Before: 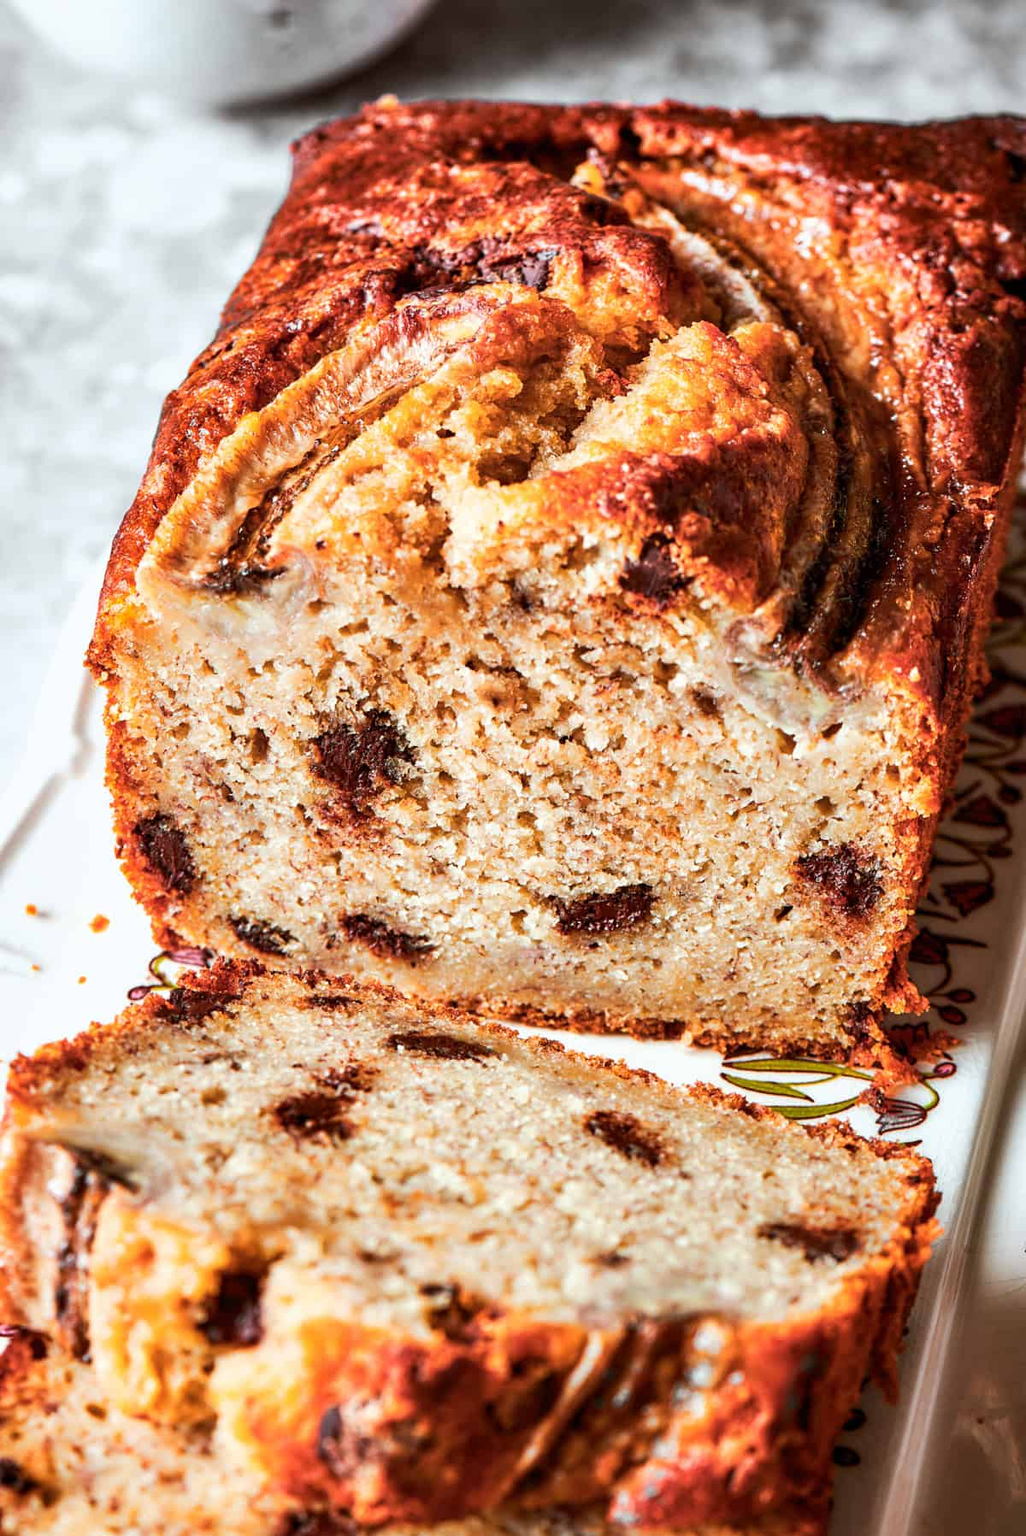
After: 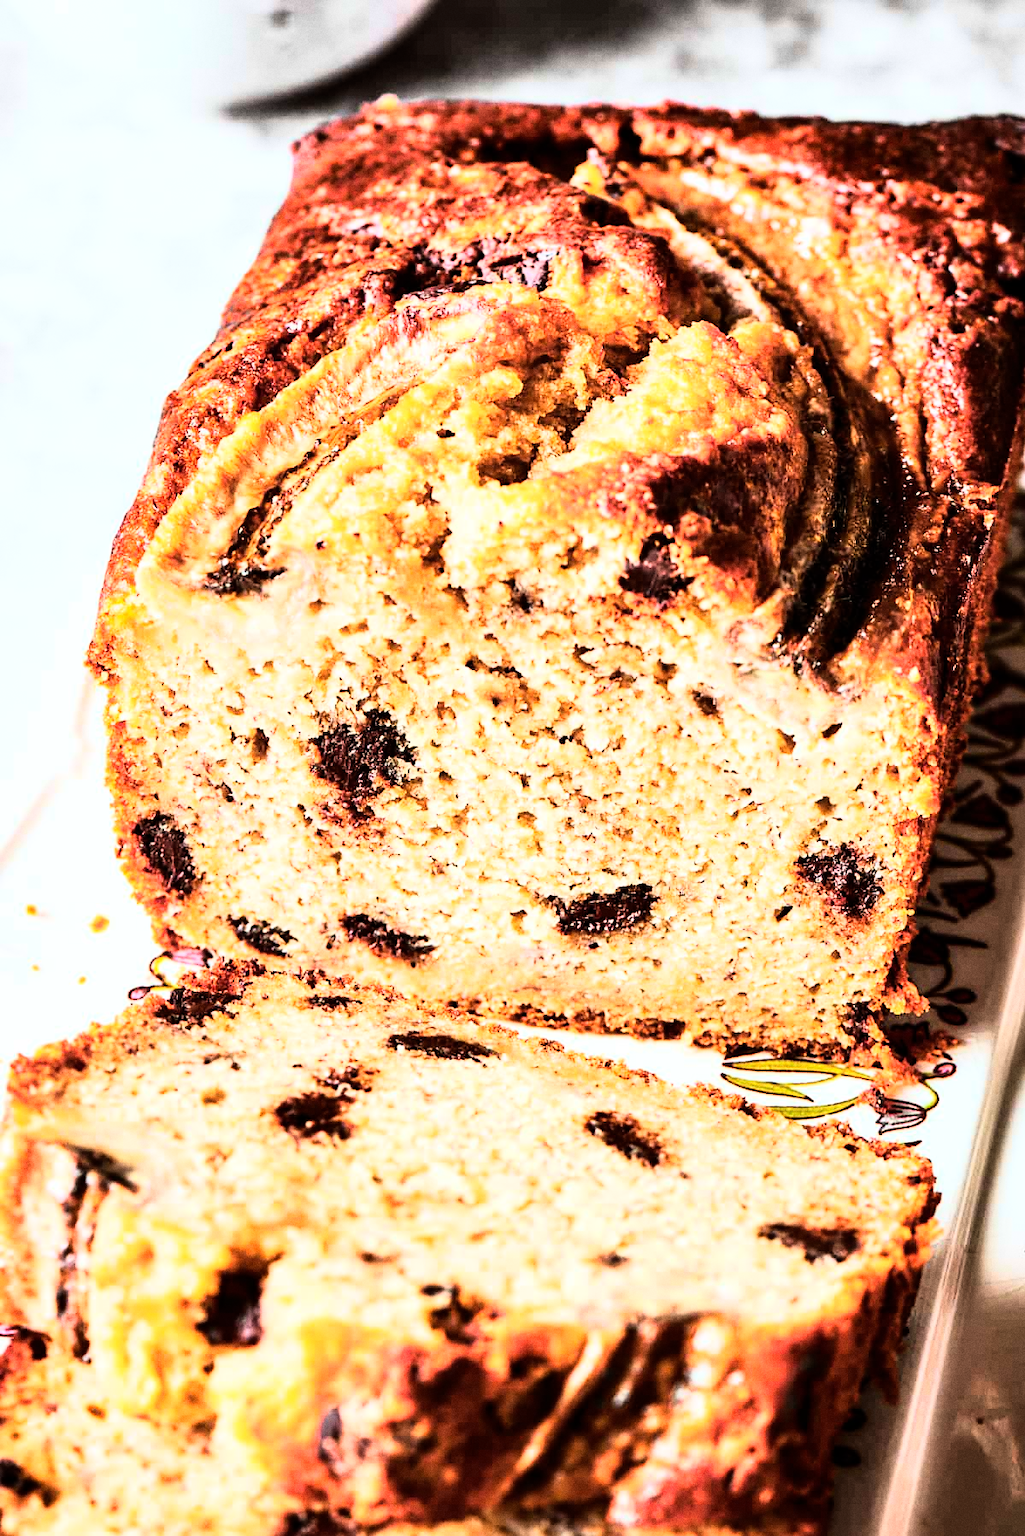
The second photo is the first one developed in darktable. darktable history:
rgb curve: curves: ch0 [(0, 0) (0.21, 0.15) (0.24, 0.21) (0.5, 0.75) (0.75, 0.96) (0.89, 0.99) (1, 1)]; ch1 [(0, 0.02) (0.21, 0.13) (0.25, 0.2) (0.5, 0.67) (0.75, 0.9) (0.89, 0.97) (1, 1)]; ch2 [(0, 0.02) (0.21, 0.13) (0.25, 0.2) (0.5, 0.67) (0.75, 0.9) (0.89, 0.97) (1, 1)], compensate middle gray true
grain: coarseness 0.09 ISO
